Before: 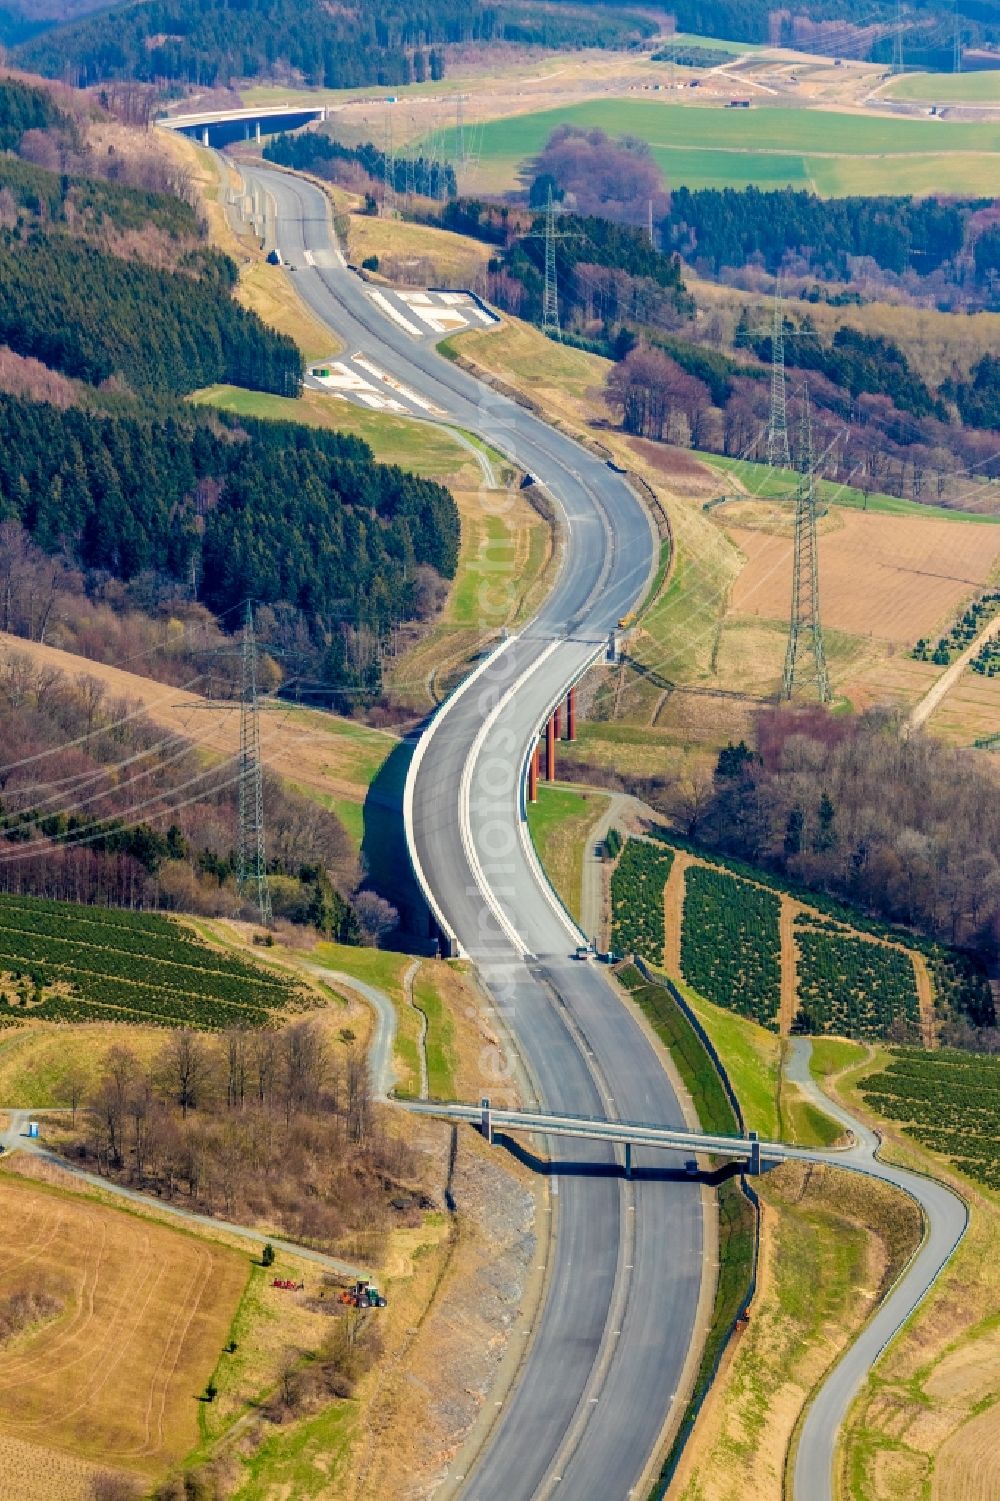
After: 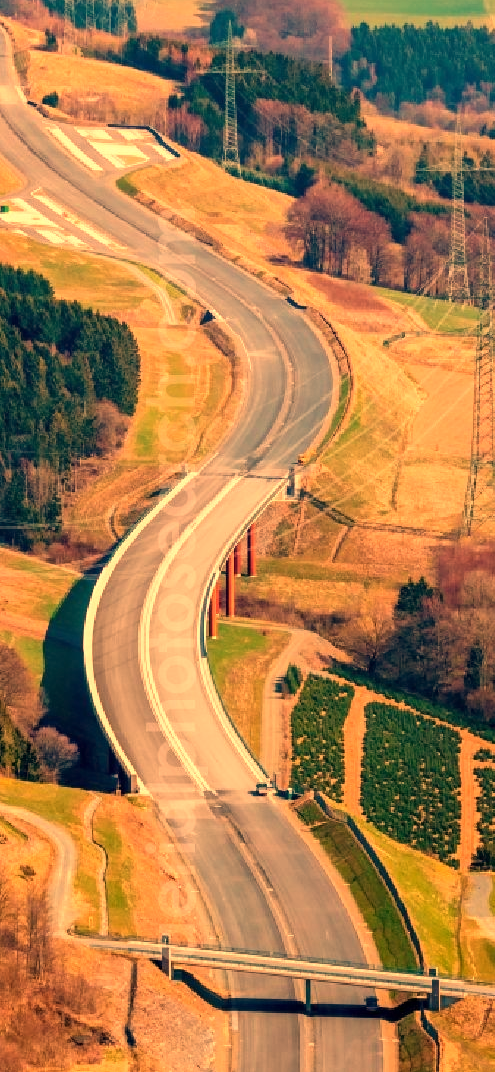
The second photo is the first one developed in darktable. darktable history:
crop: left 32.075%, top 10.976%, right 18.355%, bottom 17.596%
white balance: red 1.467, blue 0.684
